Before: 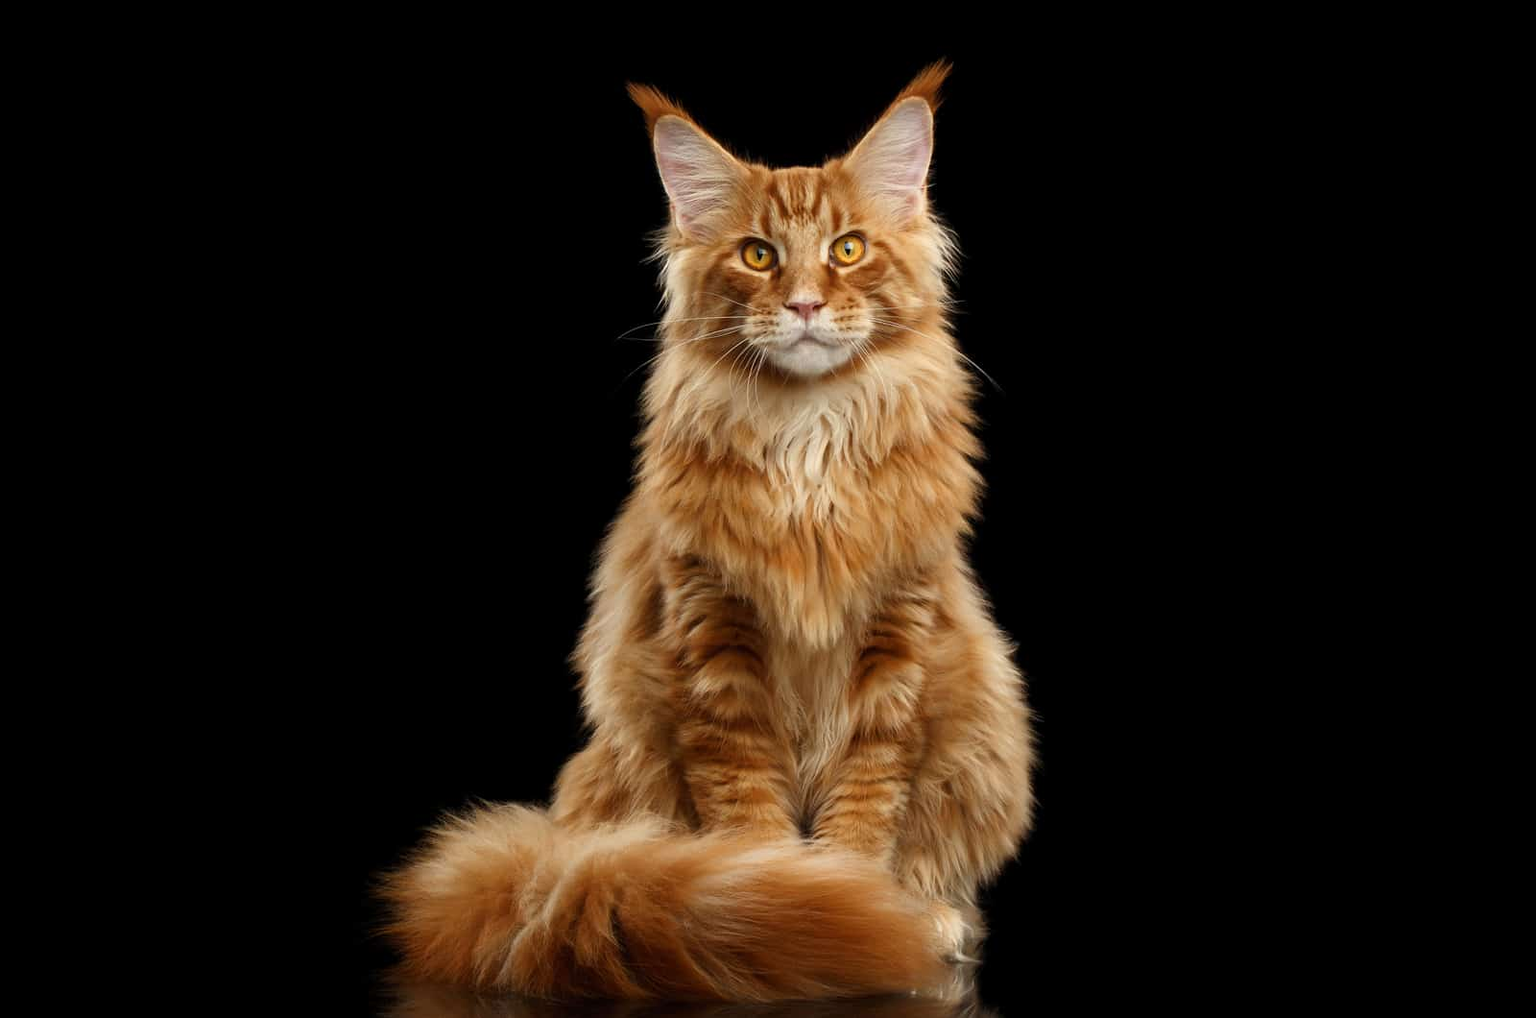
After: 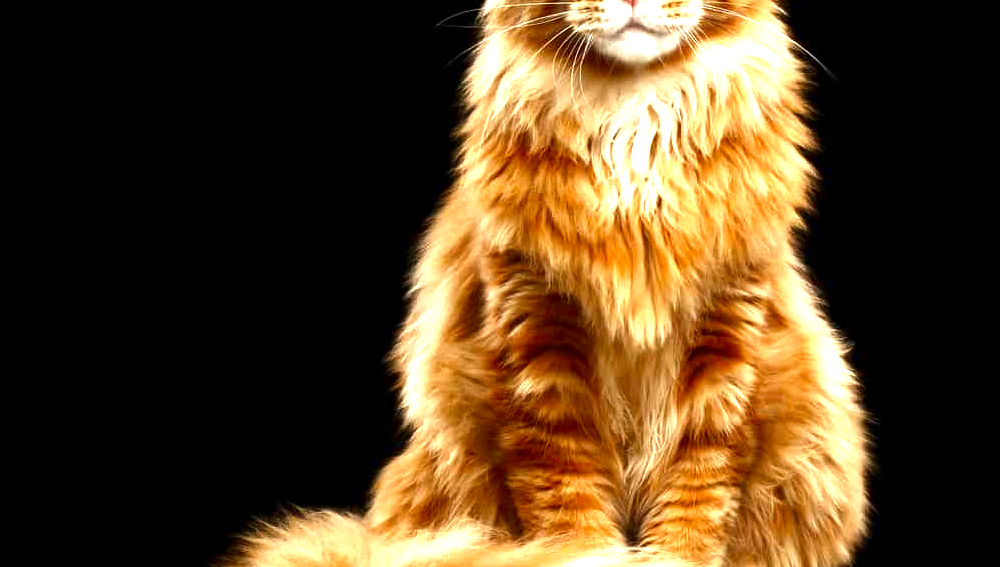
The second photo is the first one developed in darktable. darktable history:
crop: left 12.991%, top 30.884%, right 24.491%, bottom 15.557%
contrast brightness saturation: brightness -0.247, saturation 0.203
exposure: black level correction 0, exposure 1.487 EV, compensate highlight preservation false
